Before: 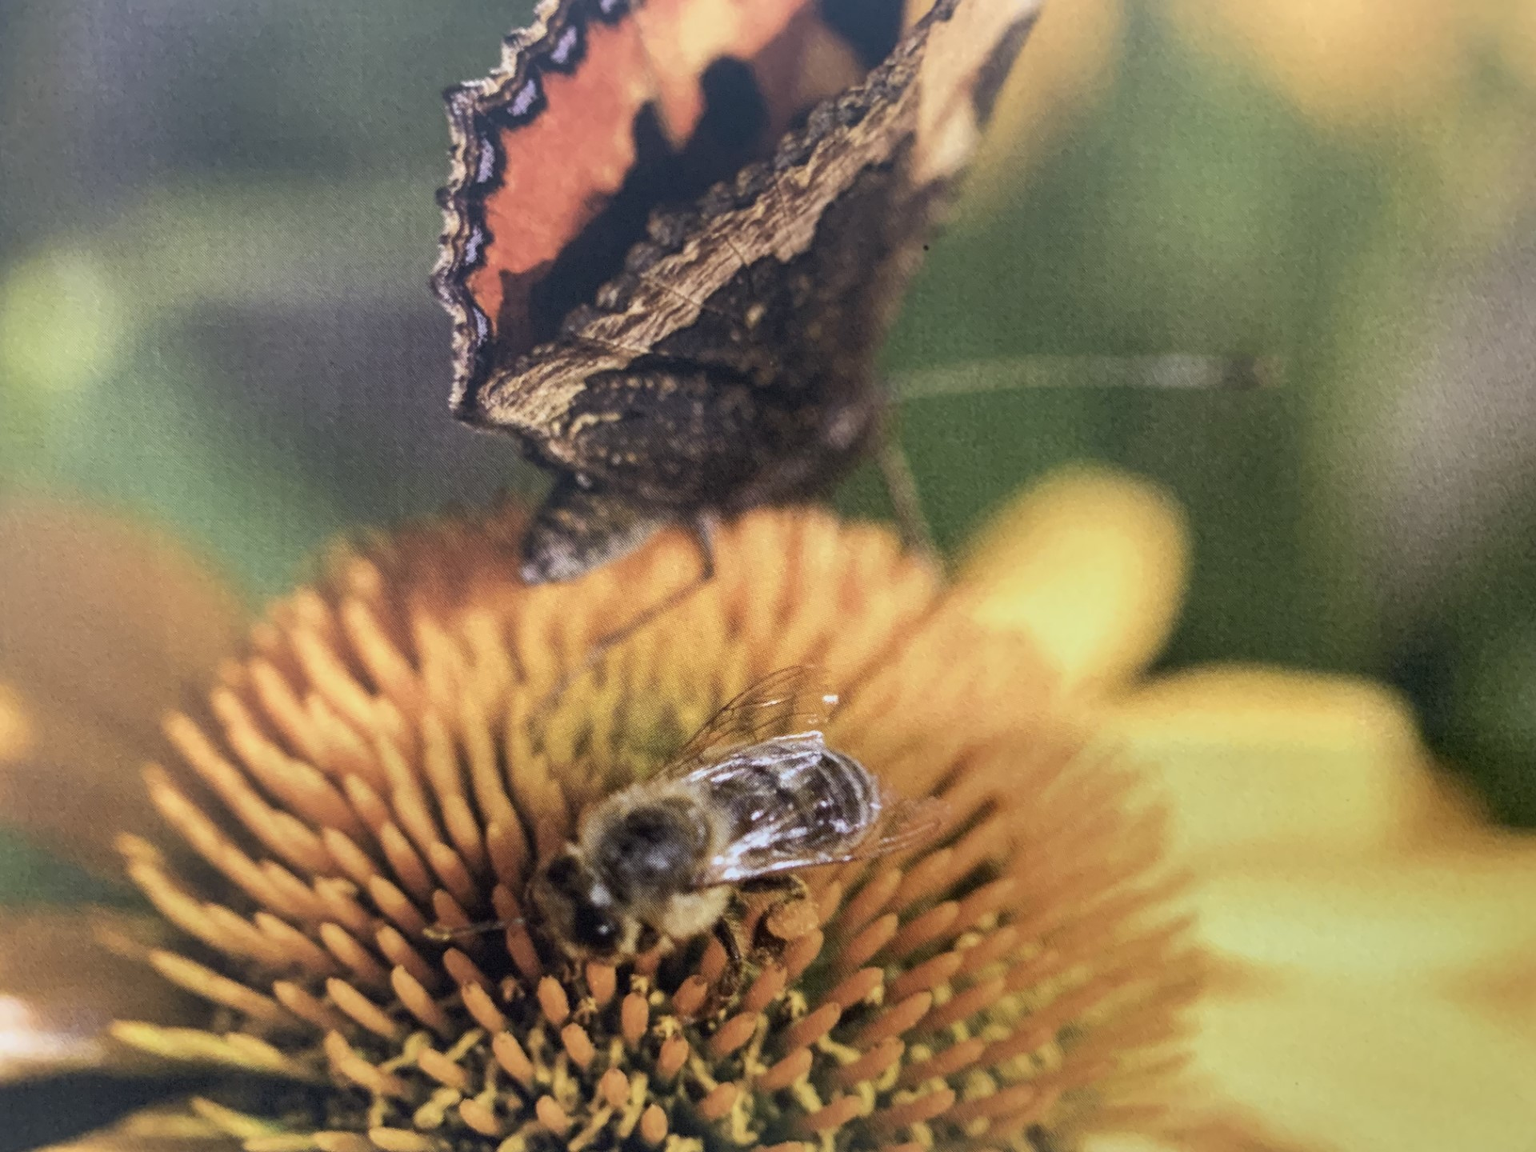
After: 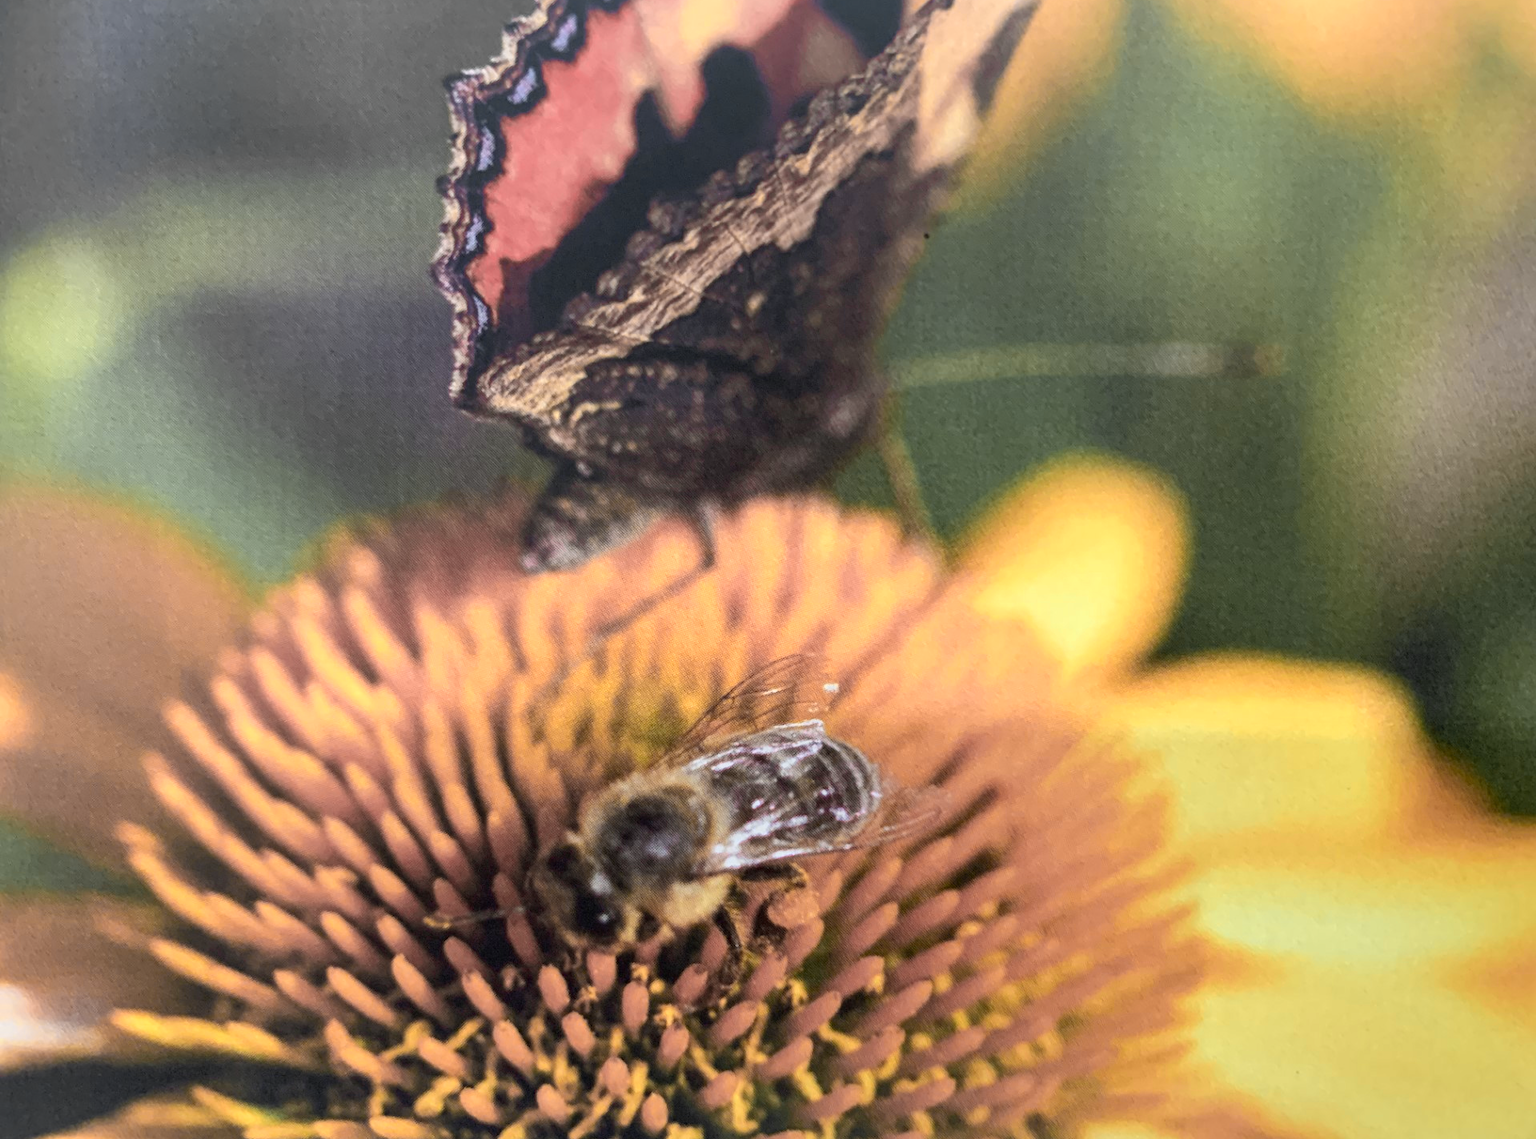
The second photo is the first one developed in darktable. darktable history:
color zones: curves: ch0 [(0.257, 0.558) (0.75, 0.565)]; ch1 [(0.004, 0.857) (0.14, 0.416) (0.257, 0.695) (0.442, 0.032) (0.736, 0.266) (0.891, 0.741)]; ch2 [(0, 0.623) (0.112, 0.436) (0.271, 0.474) (0.516, 0.64) (0.743, 0.286)]
crop: top 1.049%, right 0.001%
exposure: compensate highlight preservation false
